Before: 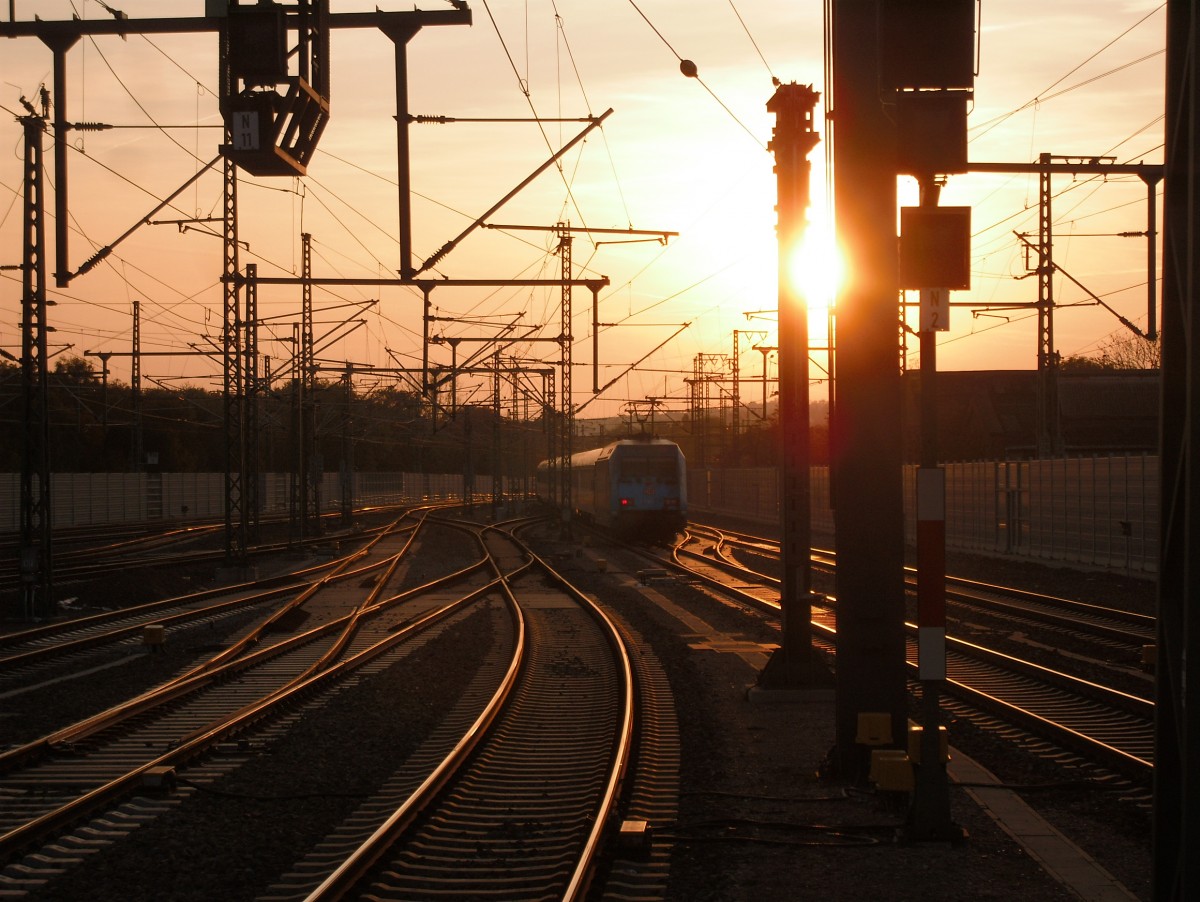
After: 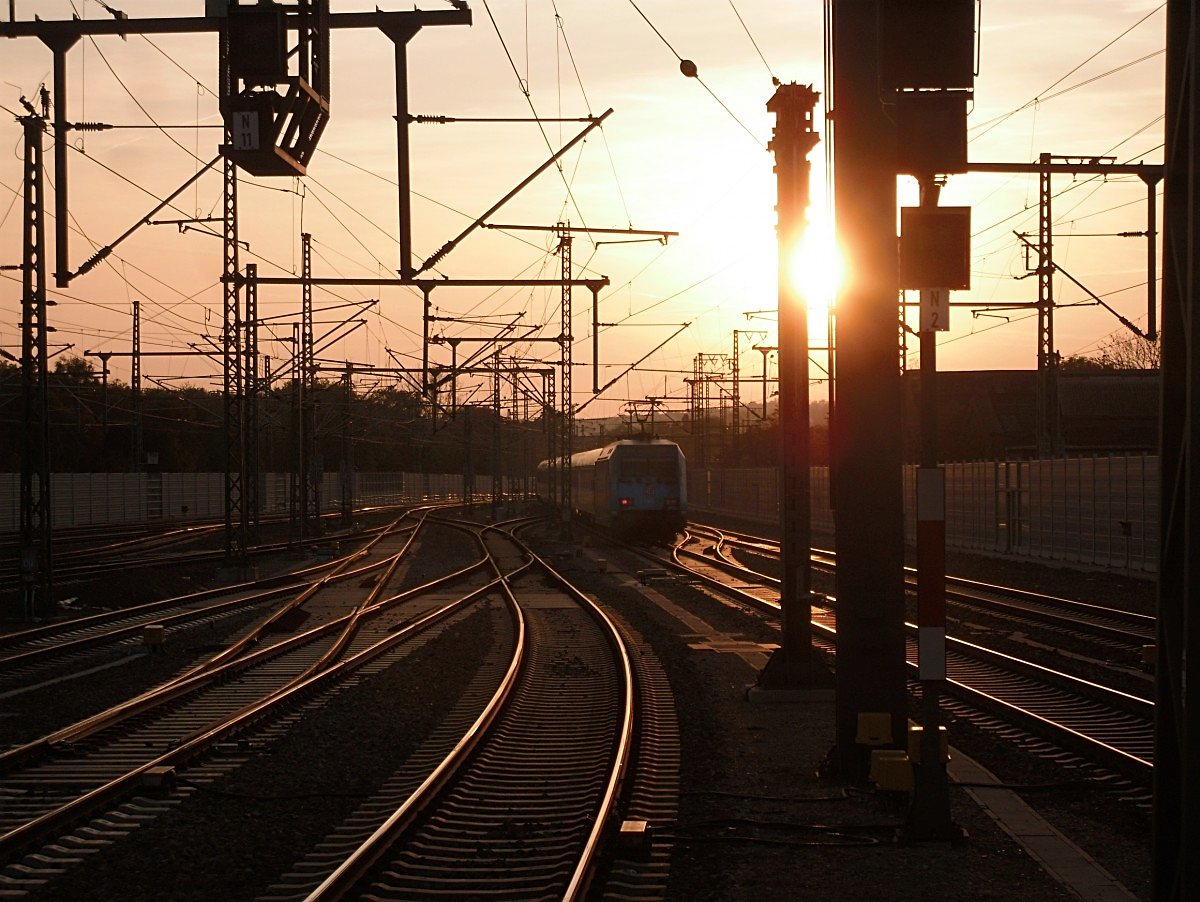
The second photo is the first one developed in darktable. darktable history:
sharpen: on, module defaults
contrast brightness saturation: contrast 0.11, saturation -0.17
